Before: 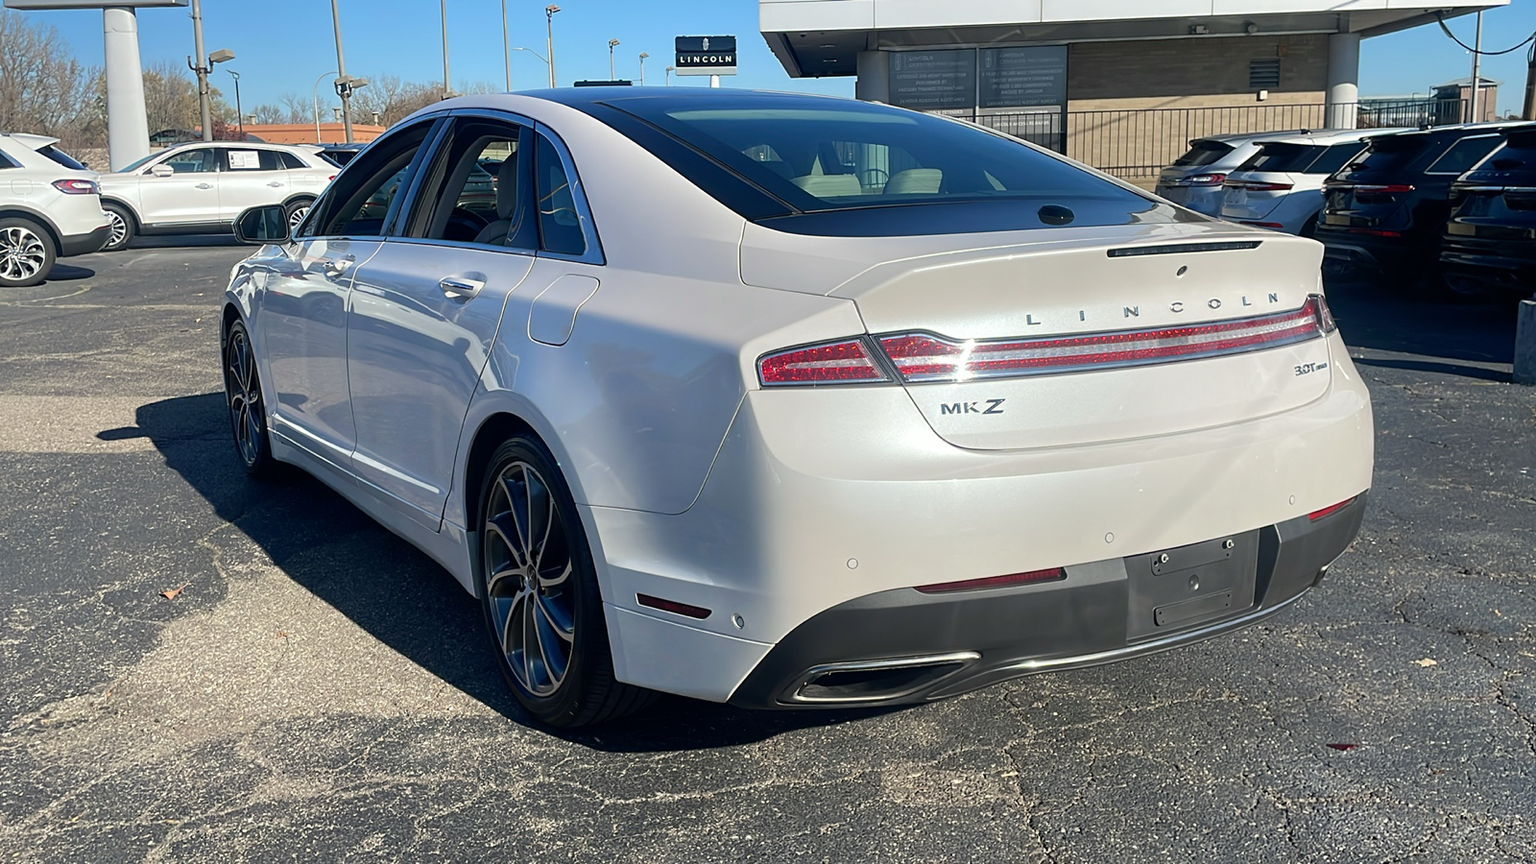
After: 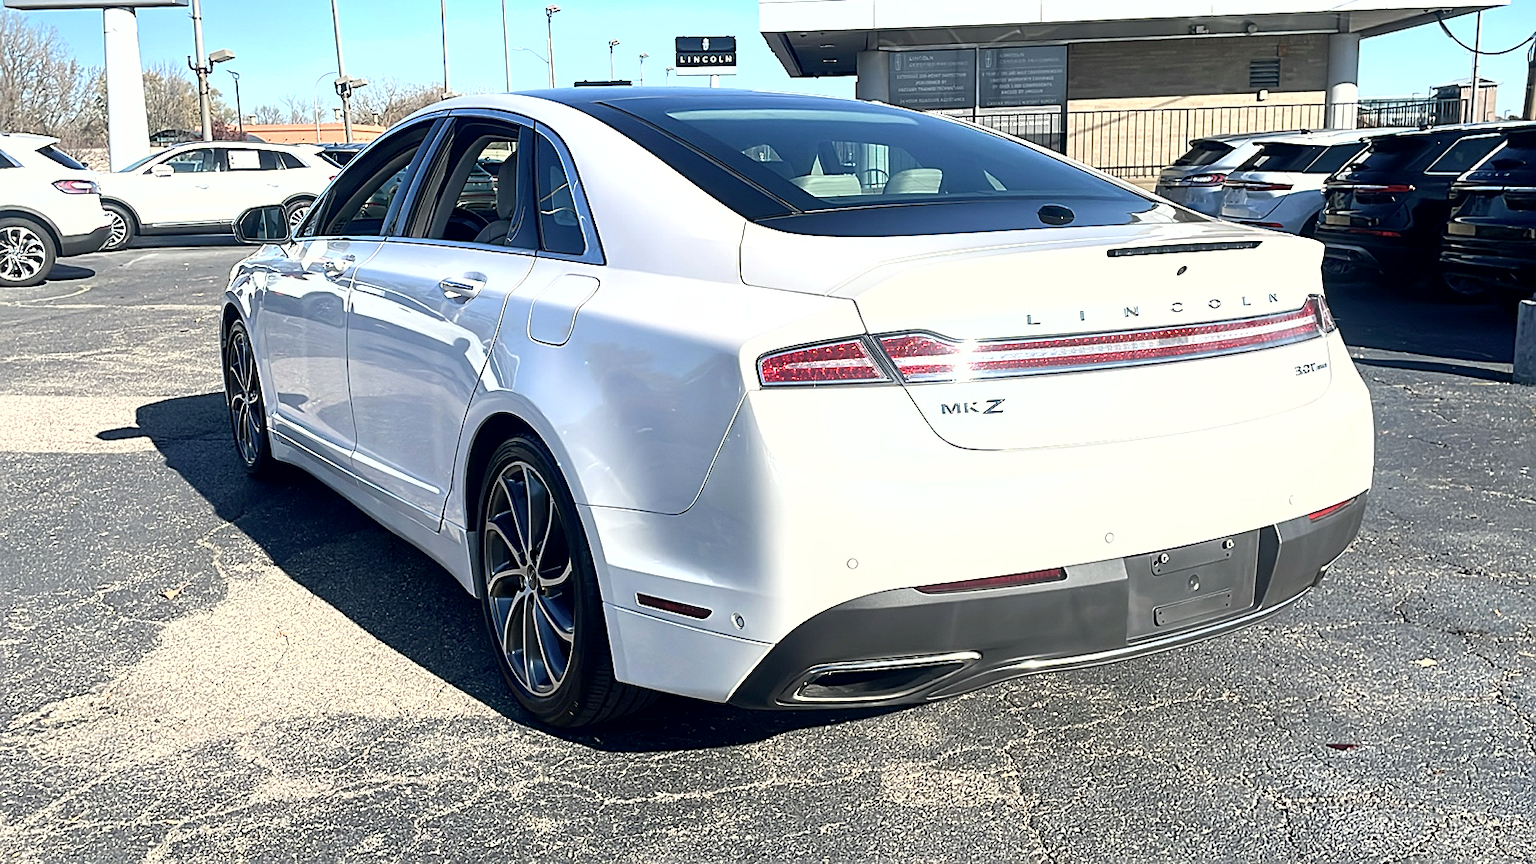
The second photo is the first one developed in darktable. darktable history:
contrast brightness saturation: contrast 0.064, brightness -0.014, saturation -0.217
sharpen: amount 0.464
shadows and highlights: radius 125.8, shadows 30.4, highlights -31, low approximation 0.01, soften with gaussian
exposure: black level correction 0.001, exposure 1.12 EV, compensate highlight preservation false
